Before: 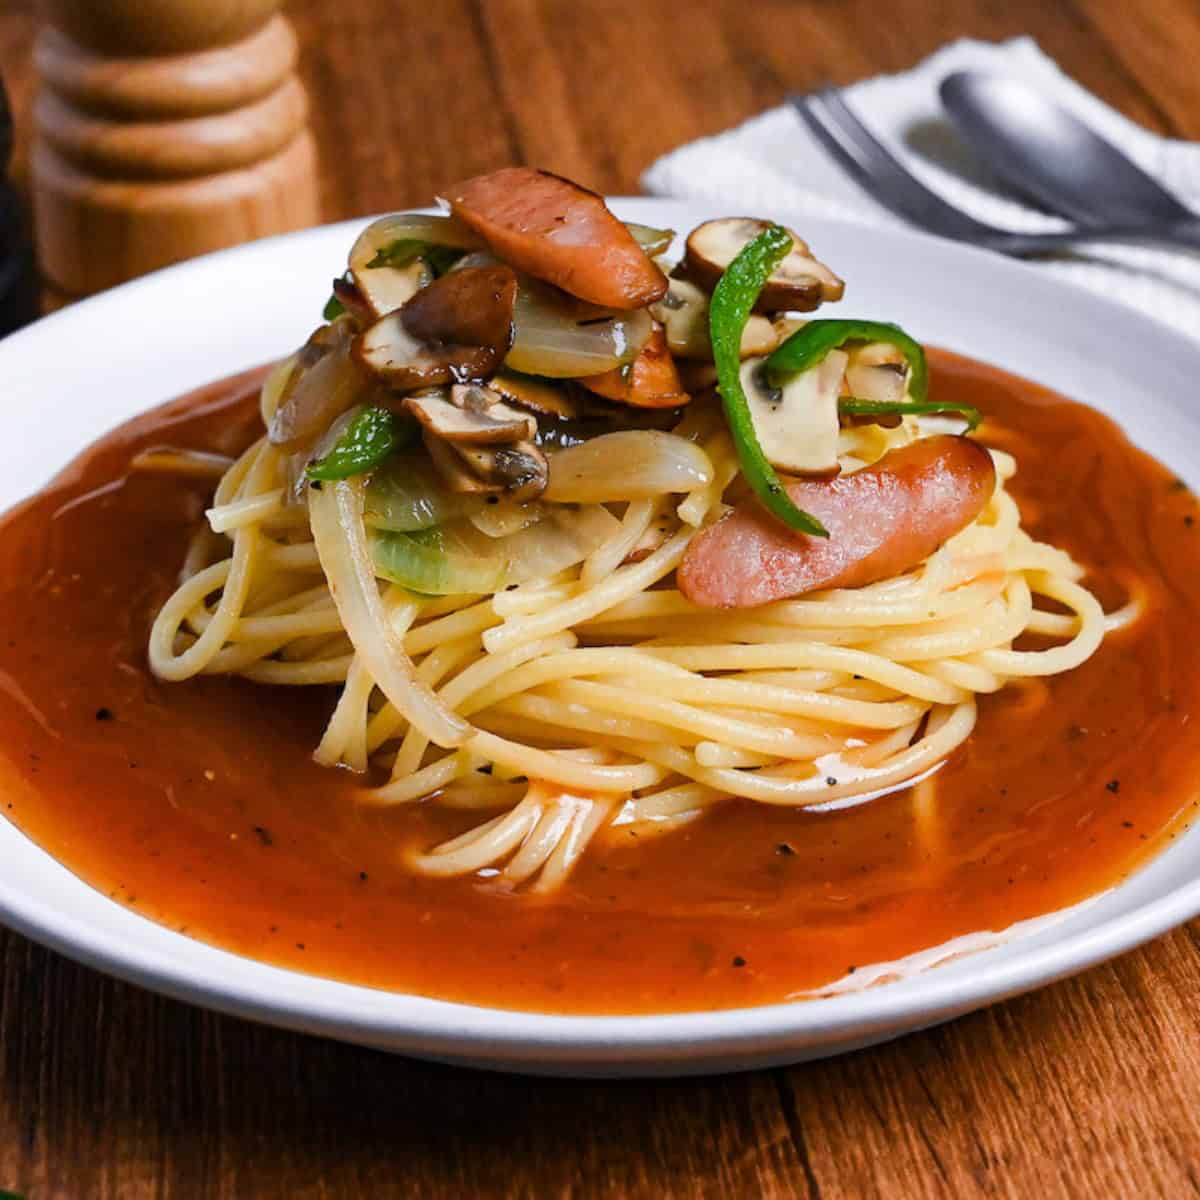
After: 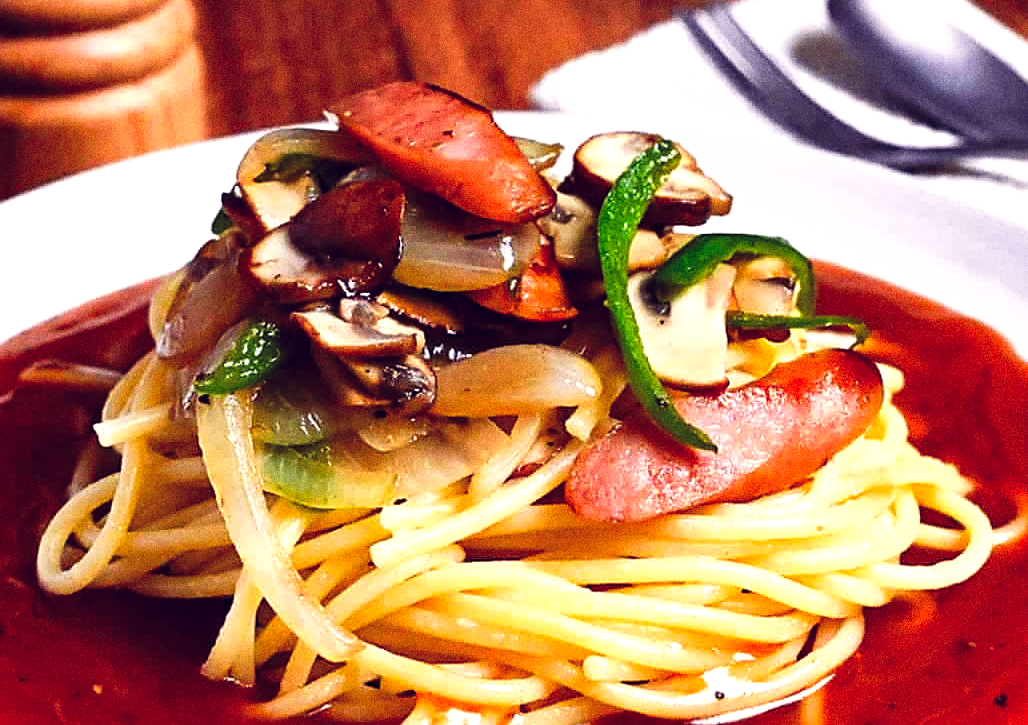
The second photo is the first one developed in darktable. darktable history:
grain: coarseness 0.09 ISO, strength 40%
crop and rotate: left 9.345%, top 7.22%, right 4.982%, bottom 32.331%
sharpen: on, module defaults
color balance: lift [1.001, 0.997, 0.99, 1.01], gamma [1.007, 1, 0.975, 1.025], gain [1, 1.065, 1.052, 0.935], contrast 13.25%
tone curve: curves: ch0 [(0, 0) (0.003, 0.002) (0.011, 0.006) (0.025, 0.014) (0.044, 0.025) (0.069, 0.039) (0.1, 0.056) (0.136, 0.082) (0.177, 0.116) (0.224, 0.163) (0.277, 0.233) (0.335, 0.311) (0.399, 0.396) (0.468, 0.488) (0.543, 0.588) (0.623, 0.695) (0.709, 0.809) (0.801, 0.912) (0.898, 0.997) (1, 1)], preserve colors none
